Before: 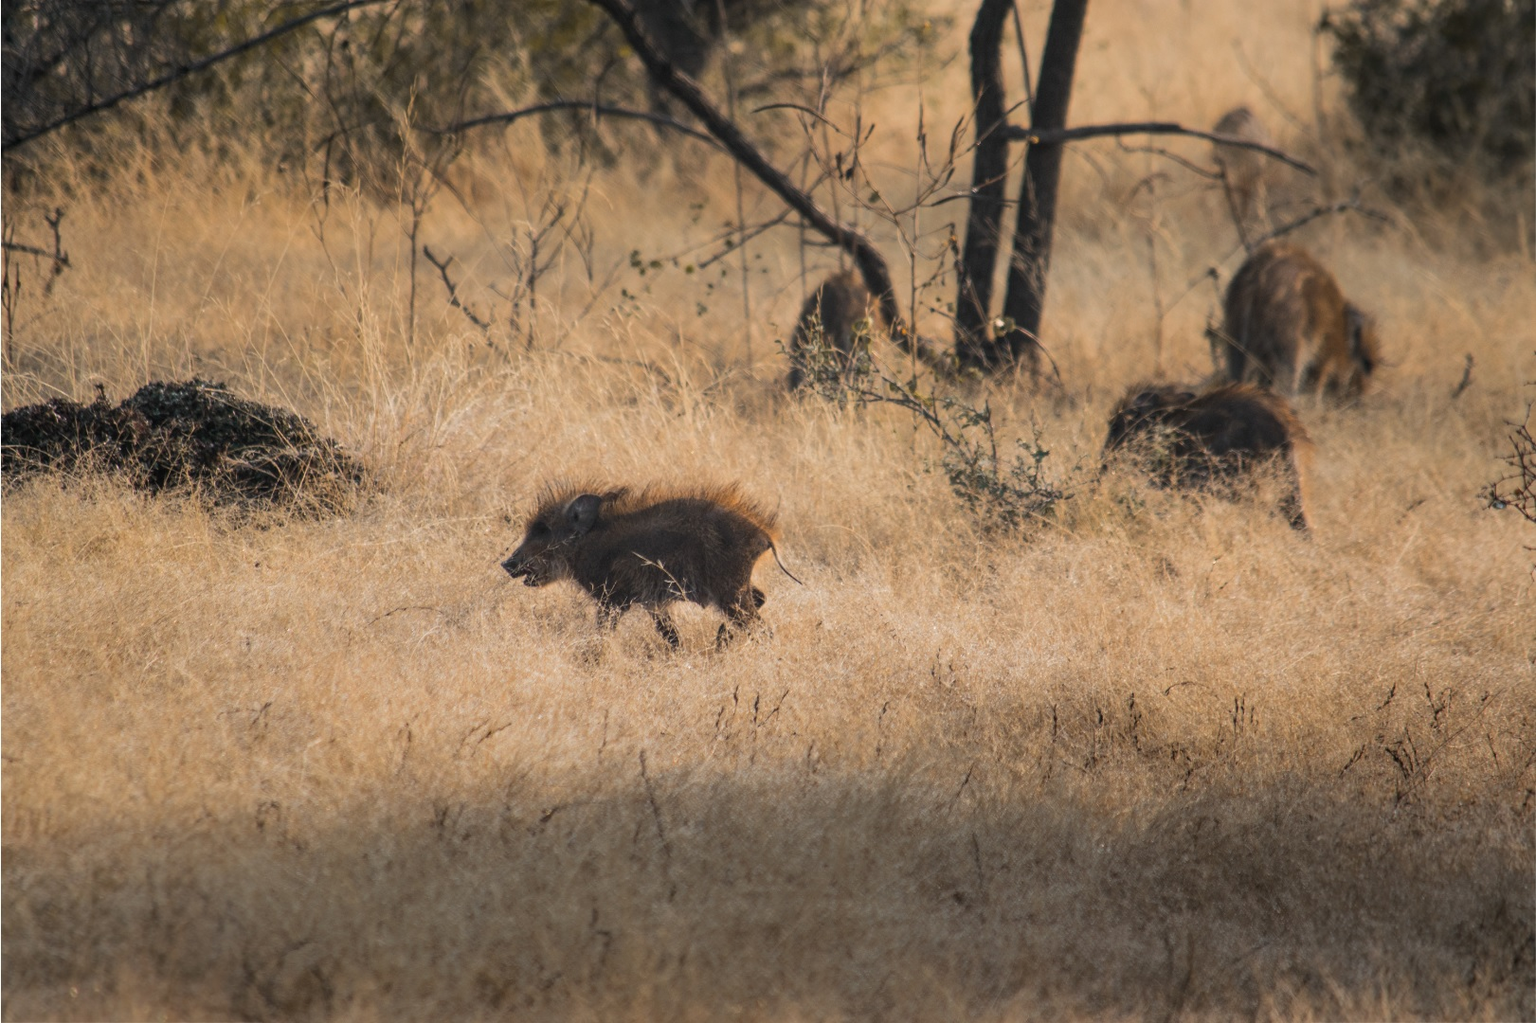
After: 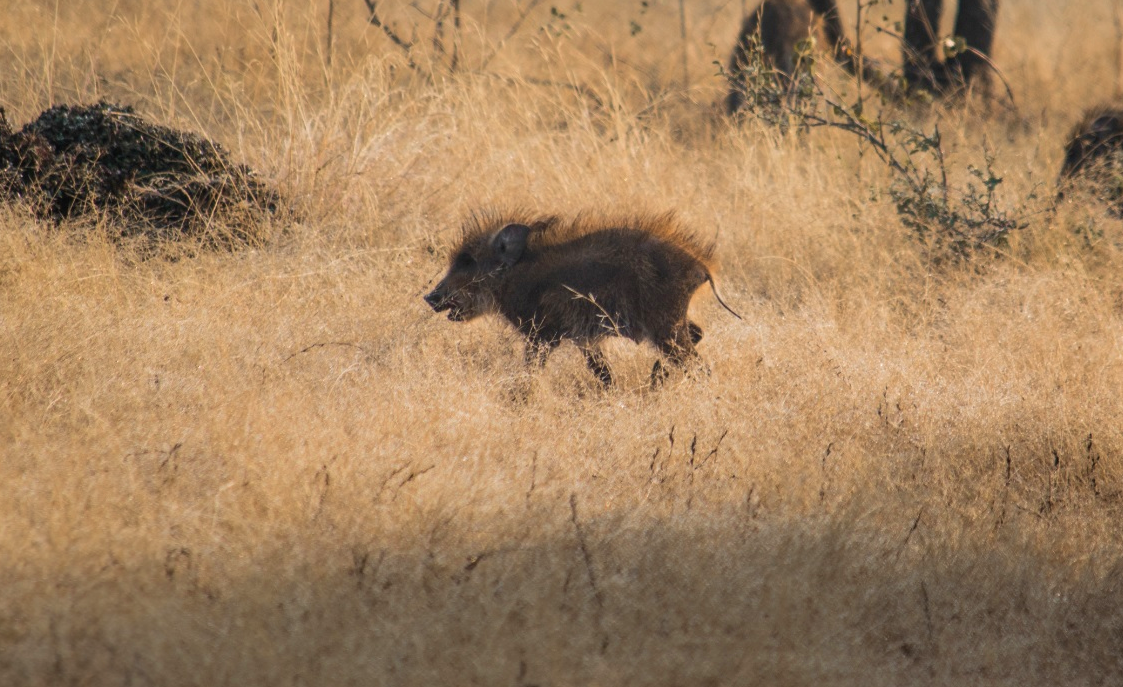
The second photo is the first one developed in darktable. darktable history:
velvia: on, module defaults
crop: left 6.488%, top 27.668%, right 24.183%, bottom 8.656%
white balance: emerald 1
tone equalizer: on, module defaults
